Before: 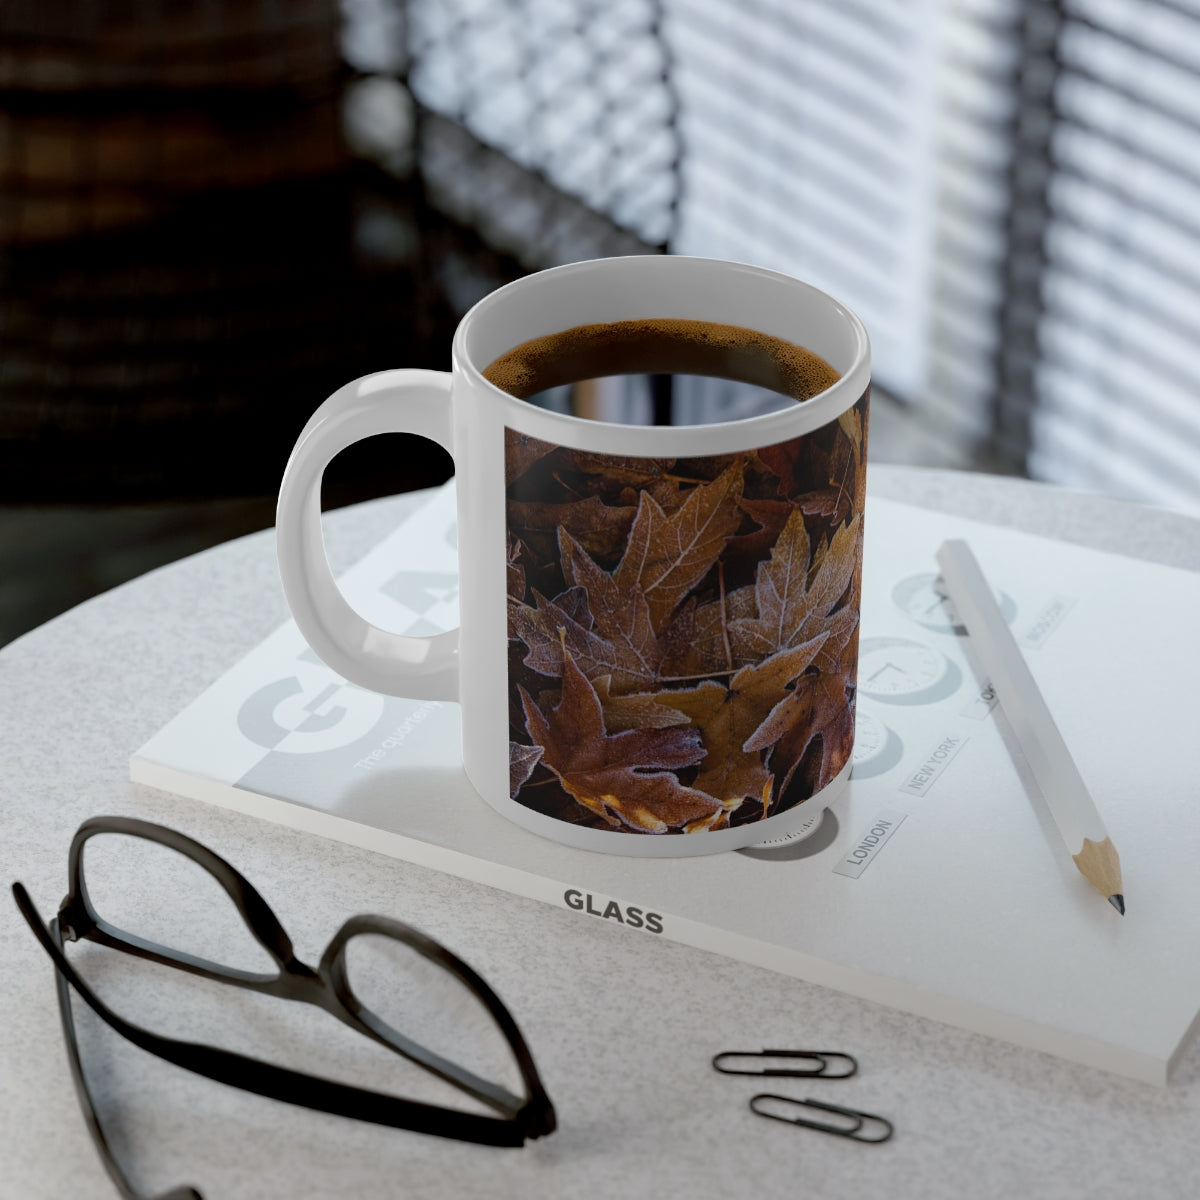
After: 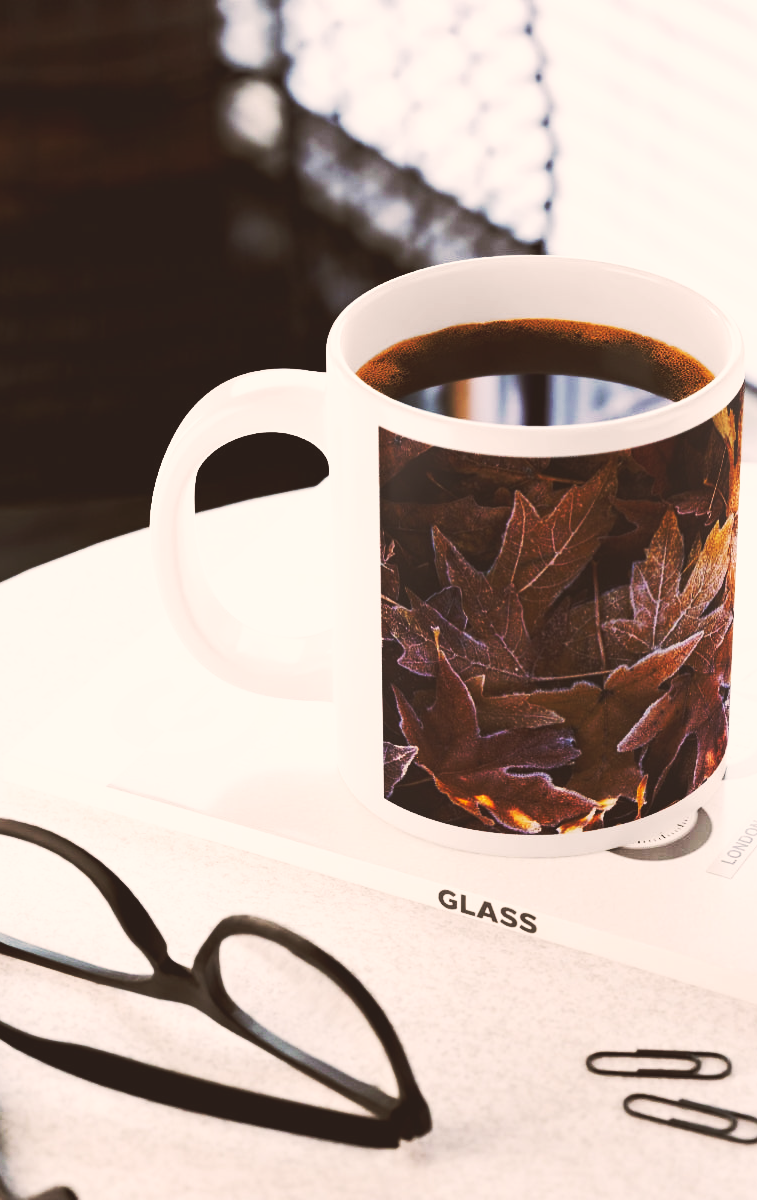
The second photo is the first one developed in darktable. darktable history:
color correction: highlights a* 6.72, highlights b* 8.06, shadows a* 5.74, shadows b* 6.87, saturation 0.89
crop: left 10.57%, right 26.289%
base curve: curves: ch0 [(0, 0.015) (0.085, 0.116) (0.134, 0.298) (0.19, 0.545) (0.296, 0.764) (0.599, 0.982) (1, 1)], preserve colors none
